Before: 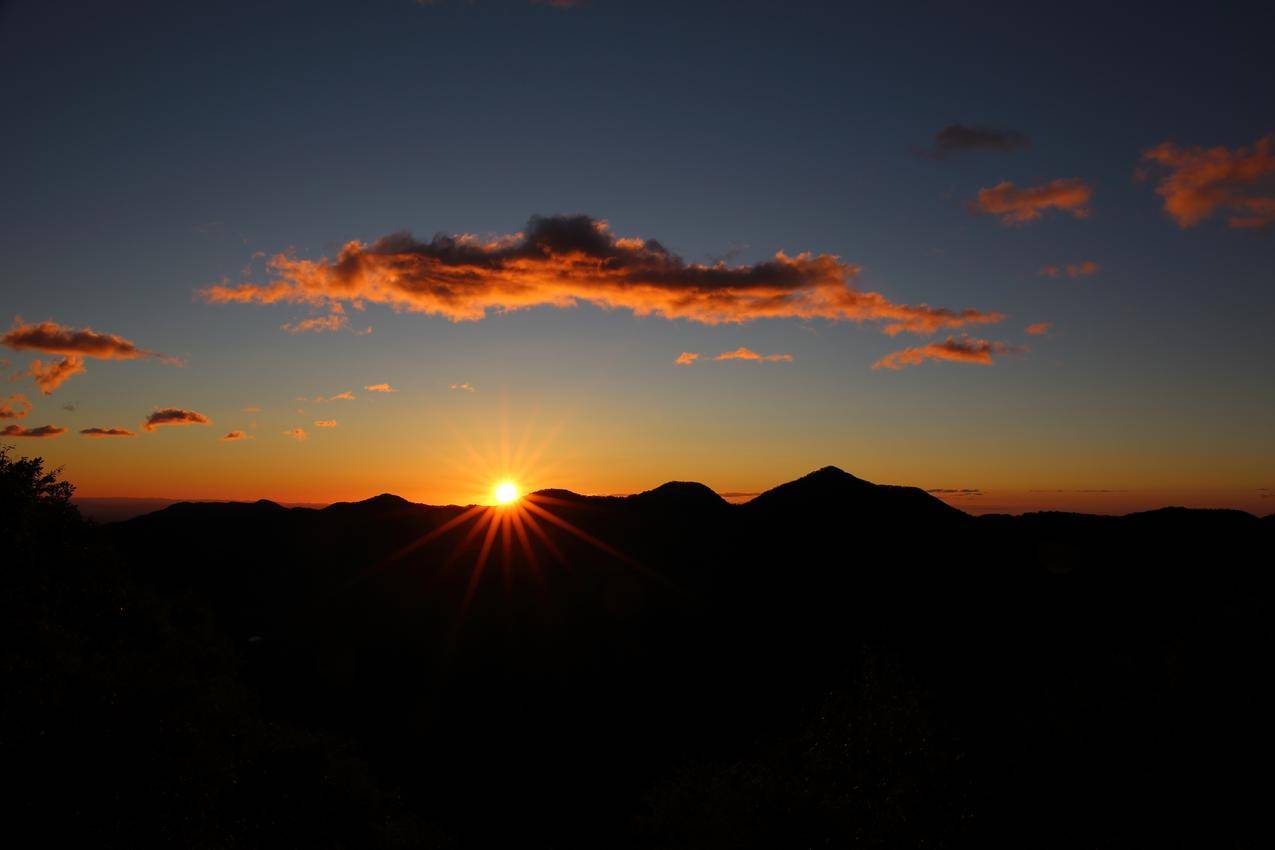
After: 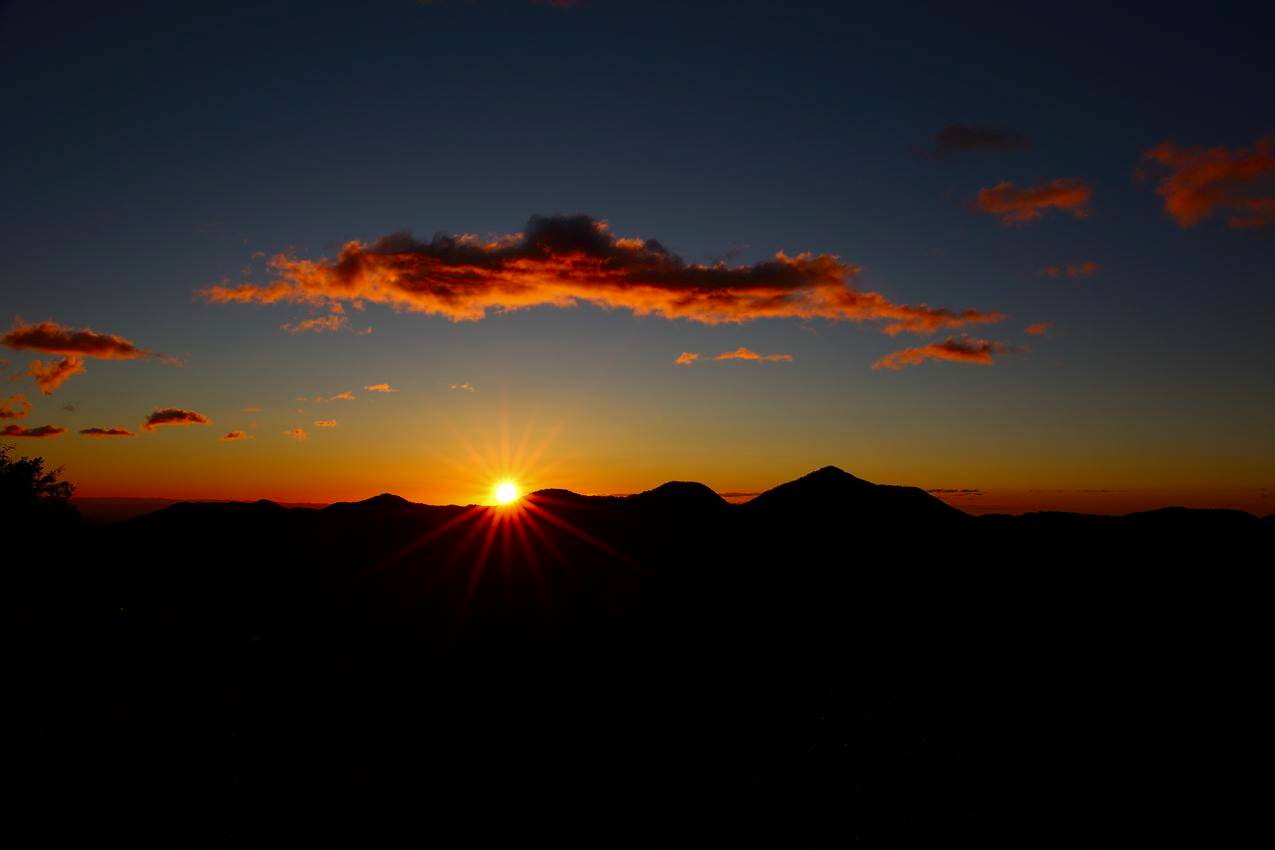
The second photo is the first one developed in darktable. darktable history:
contrast brightness saturation: contrast 0.065, brightness -0.148, saturation 0.107
